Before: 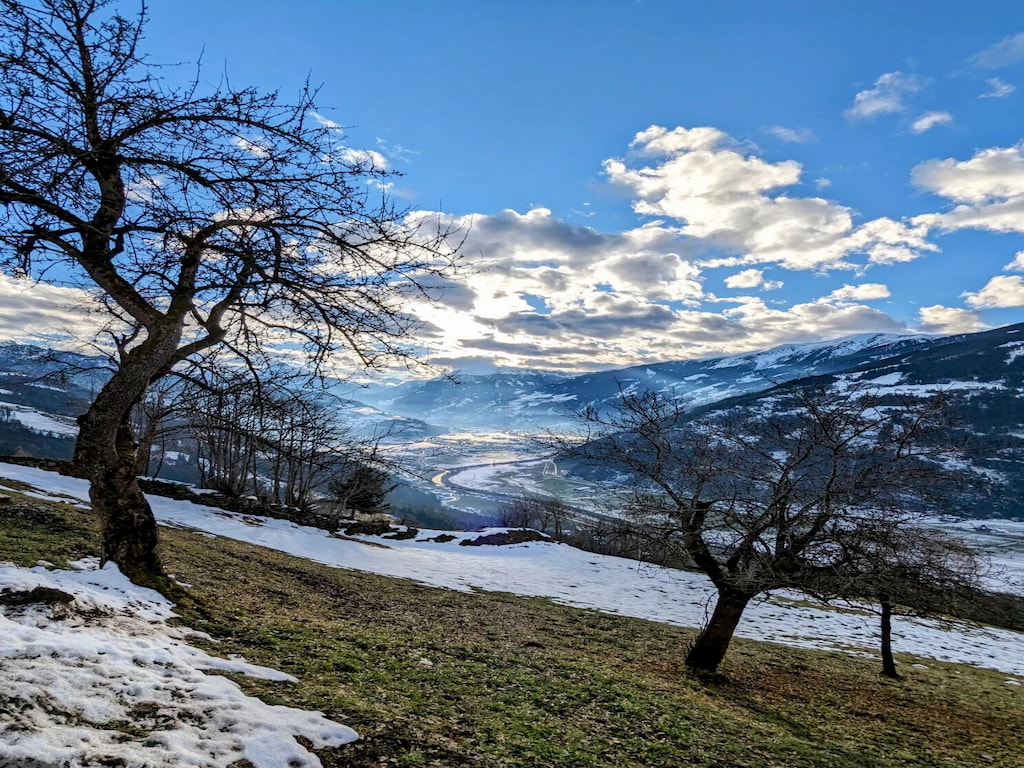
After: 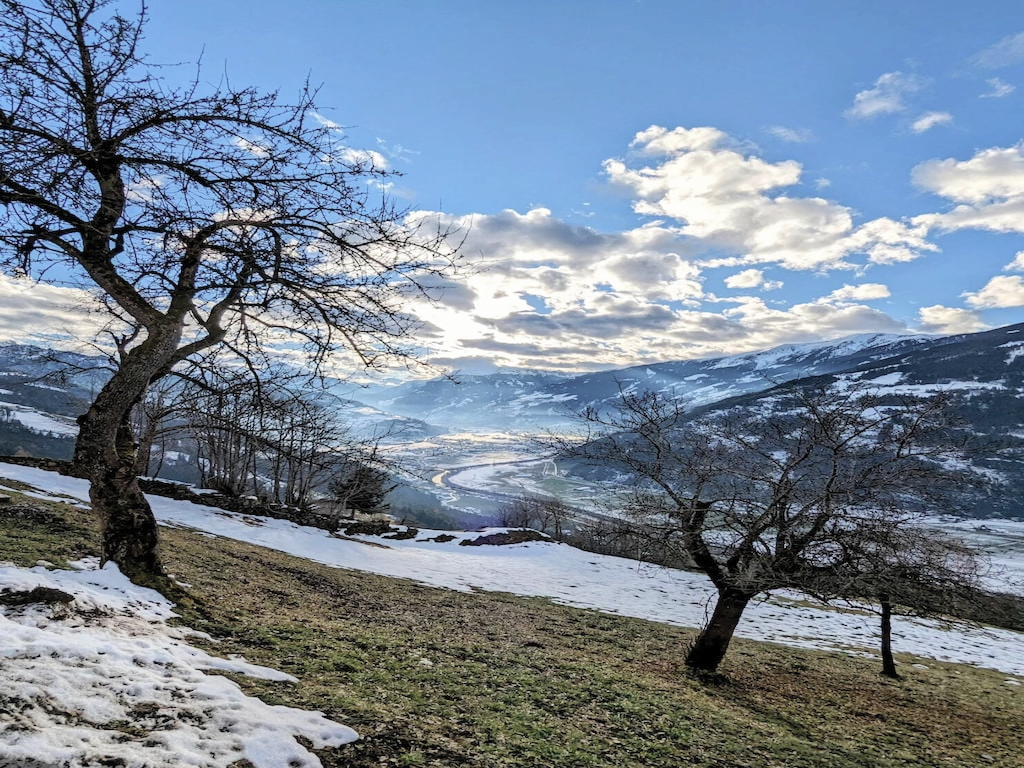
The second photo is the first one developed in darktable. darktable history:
contrast brightness saturation: brightness 0.13
color correction: highlights b* 0.029, saturation 0.803
